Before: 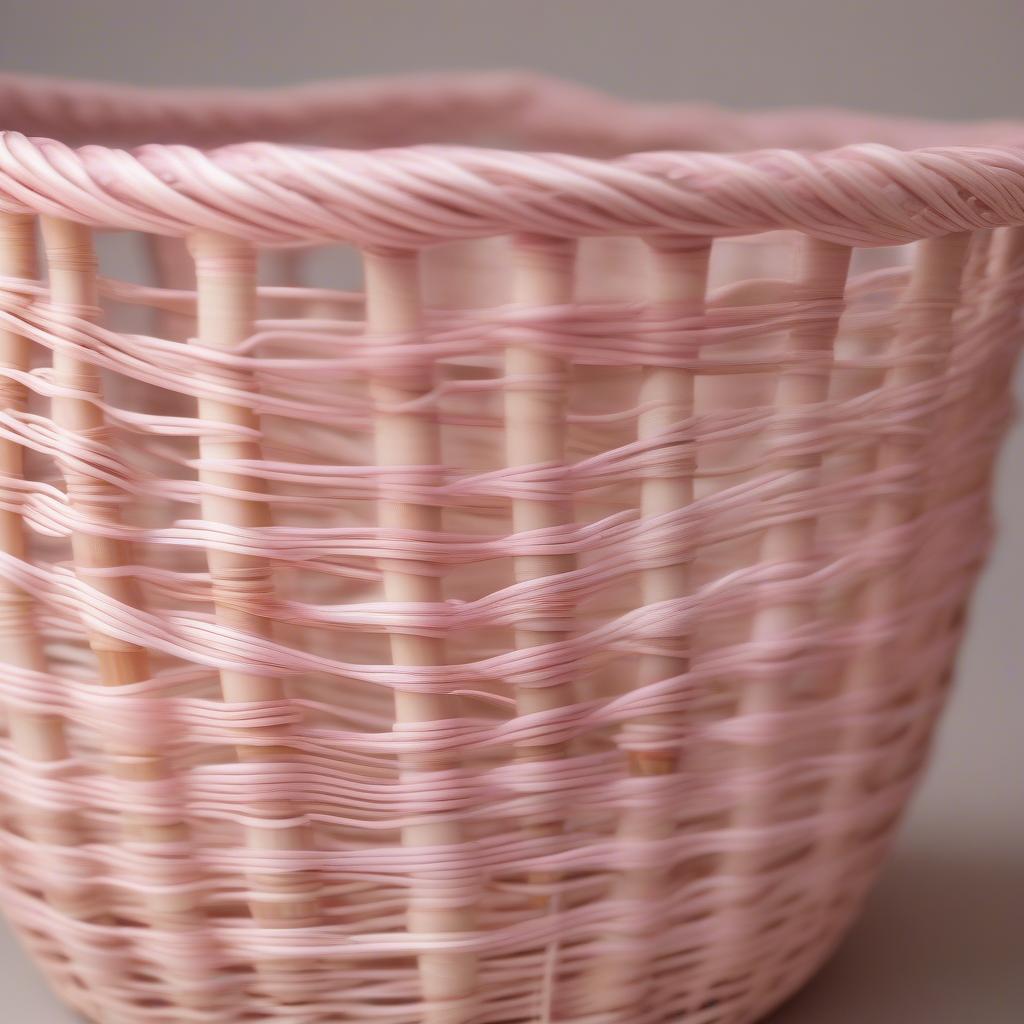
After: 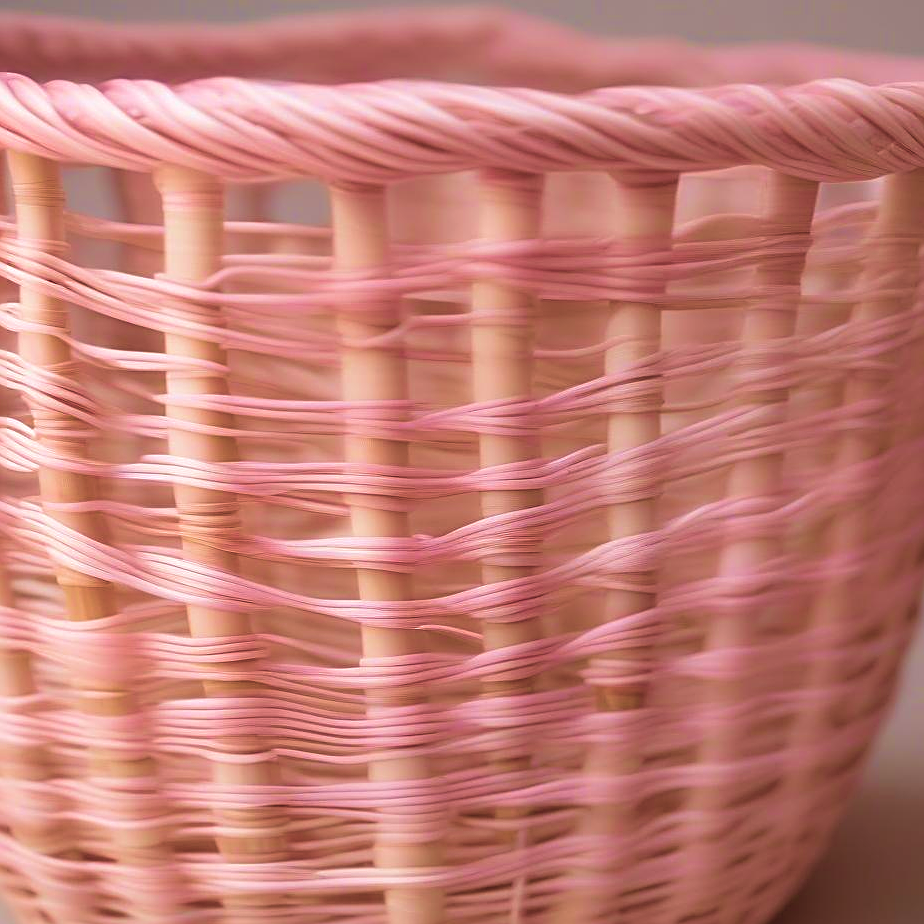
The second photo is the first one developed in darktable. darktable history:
velvia: strength 75%
crop: left 3.305%, top 6.436%, right 6.389%, bottom 3.258%
sharpen: radius 2.676, amount 0.669
exposure: black level correction 0.001, compensate highlight preservation false
